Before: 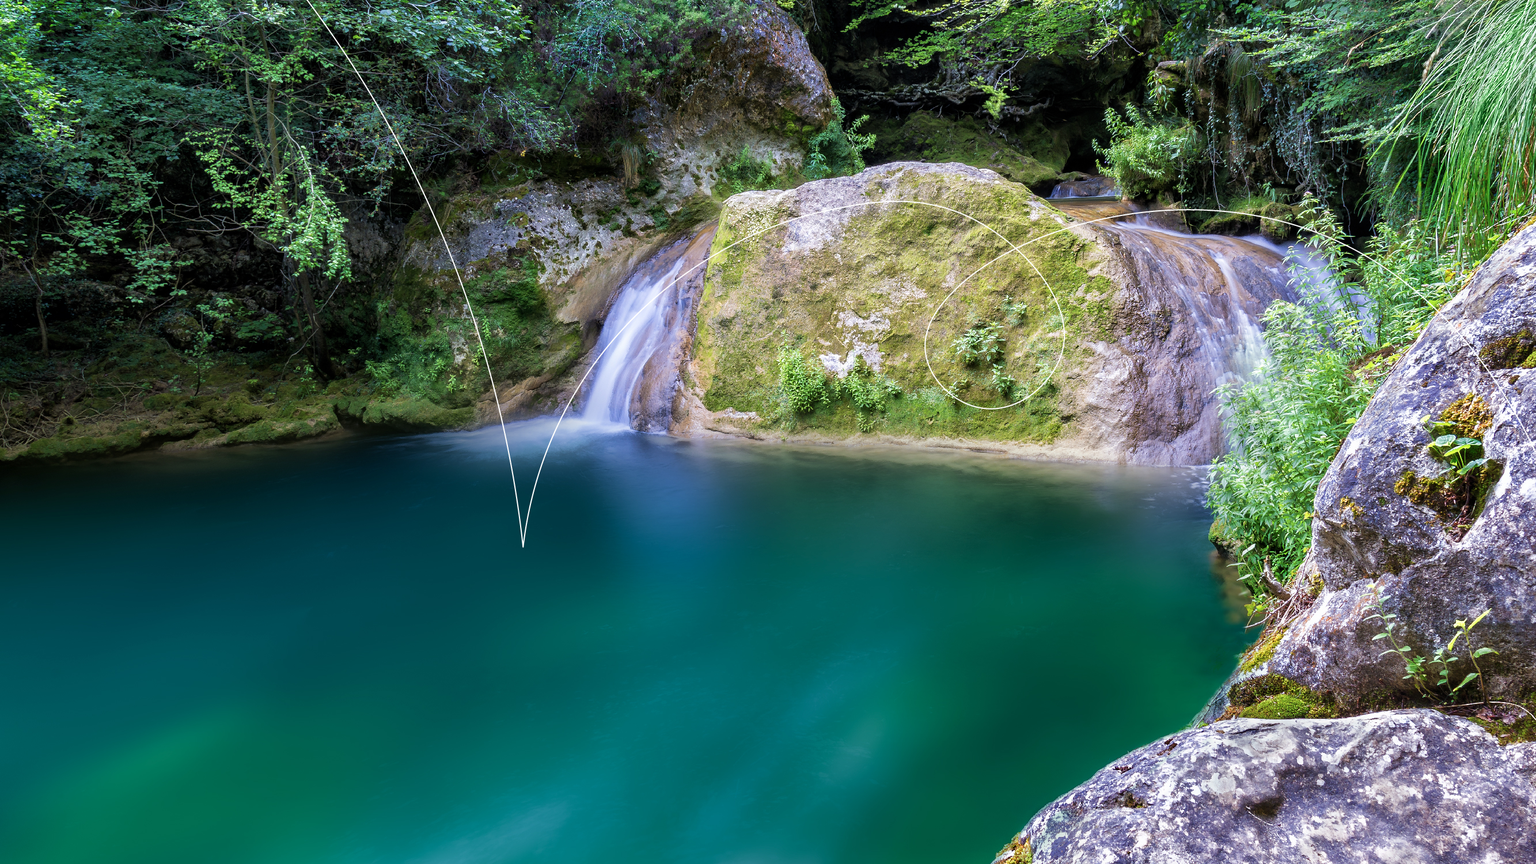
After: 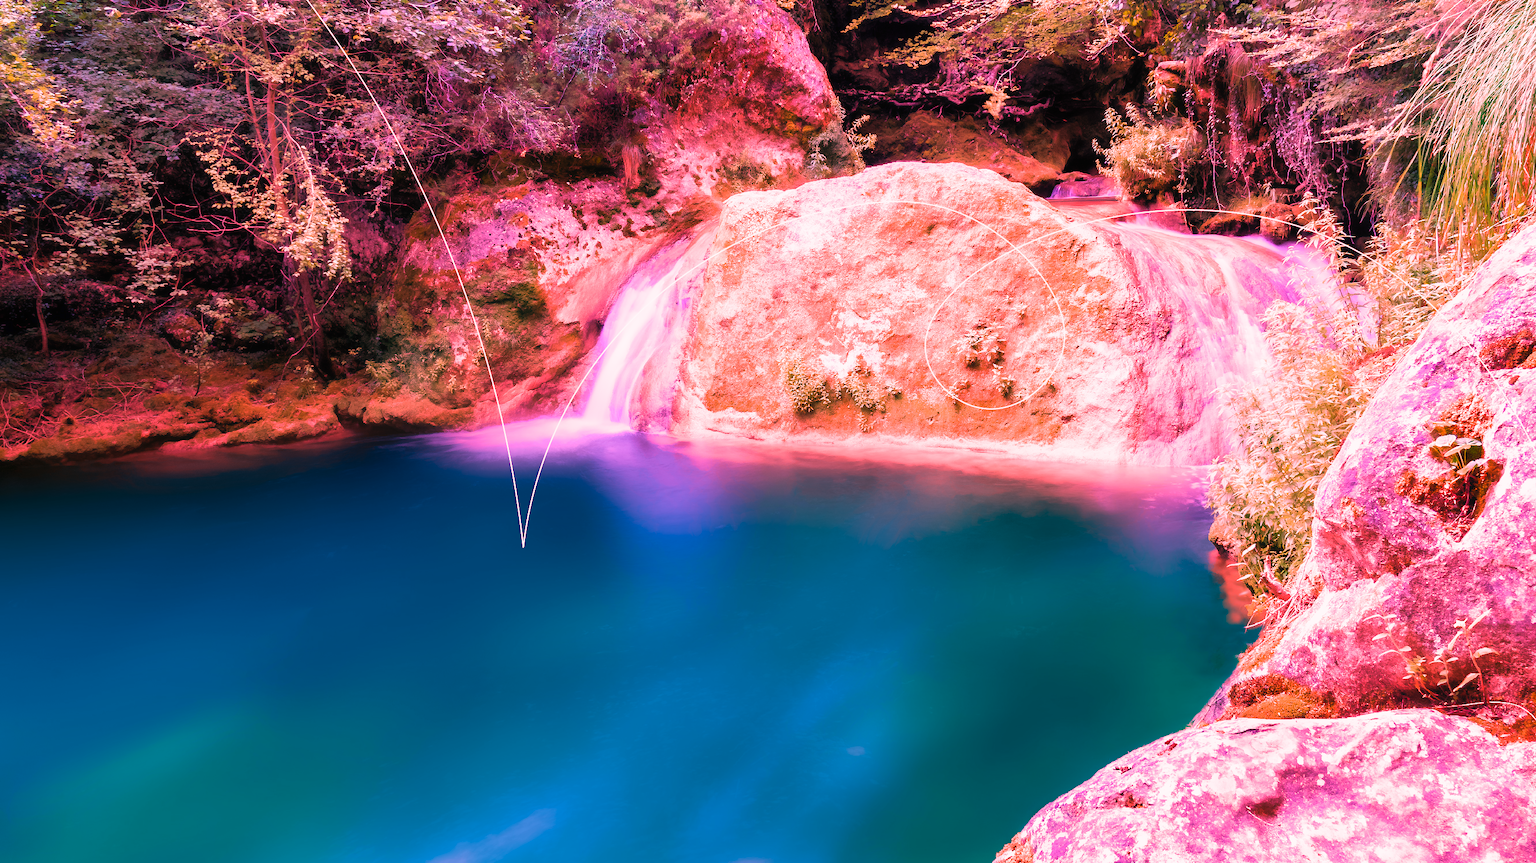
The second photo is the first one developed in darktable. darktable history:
contrast equalizer: octaves 7, y [[0.502, 0.505, 0.512, 0.529, 0.564, 0.588], [0.5 ×6], [0.502, 0.505, 0.512, 0.529, 0.564, 0.588], [0, 0.001, 0.001, 0.004, 0.008, 0.011], [0, 0.001, 0.001, 0.004, 0.008, 0.011]], mix -1
raw chromatic aberrations: on, module defaults
color calibration: illuminant F (fluorescent), F source F9 (Cool White Deluxe 4150 K) – high CRI, x 0.374, y 0.373, temperature 4158.34 K
denoise (profiled): strength 1.2, preserve shadows 1.8, a [-1, 0, 0], y [[0.5 ×7] ×4, [0 ×7], [0.5 ×7]], compensate highlight preservation false
white balance: red 2.9, blue 1.358
sigmoid "neutral gray": contrast 1.22, skew 0.65
